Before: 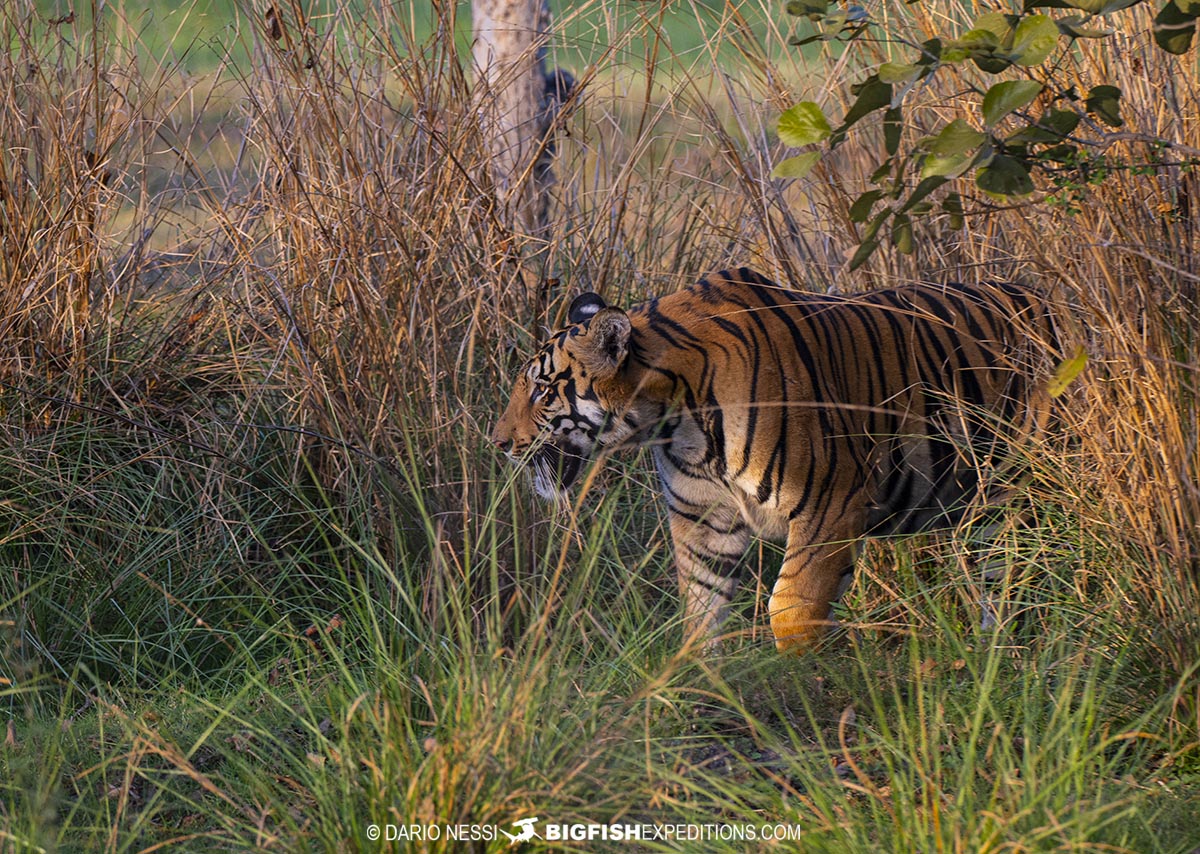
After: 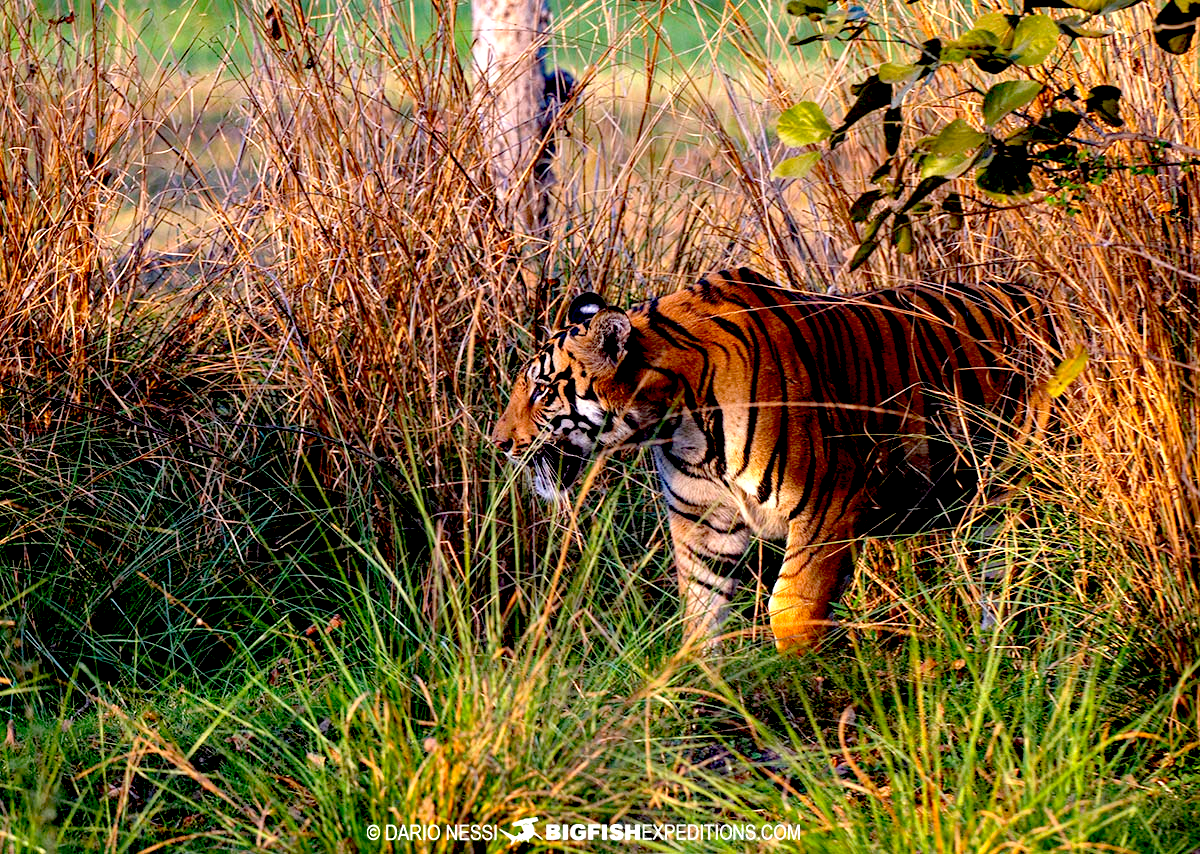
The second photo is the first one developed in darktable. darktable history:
exposure: black level correction 0.036, exposure 0.904 EV, compensate highlight preservation false
